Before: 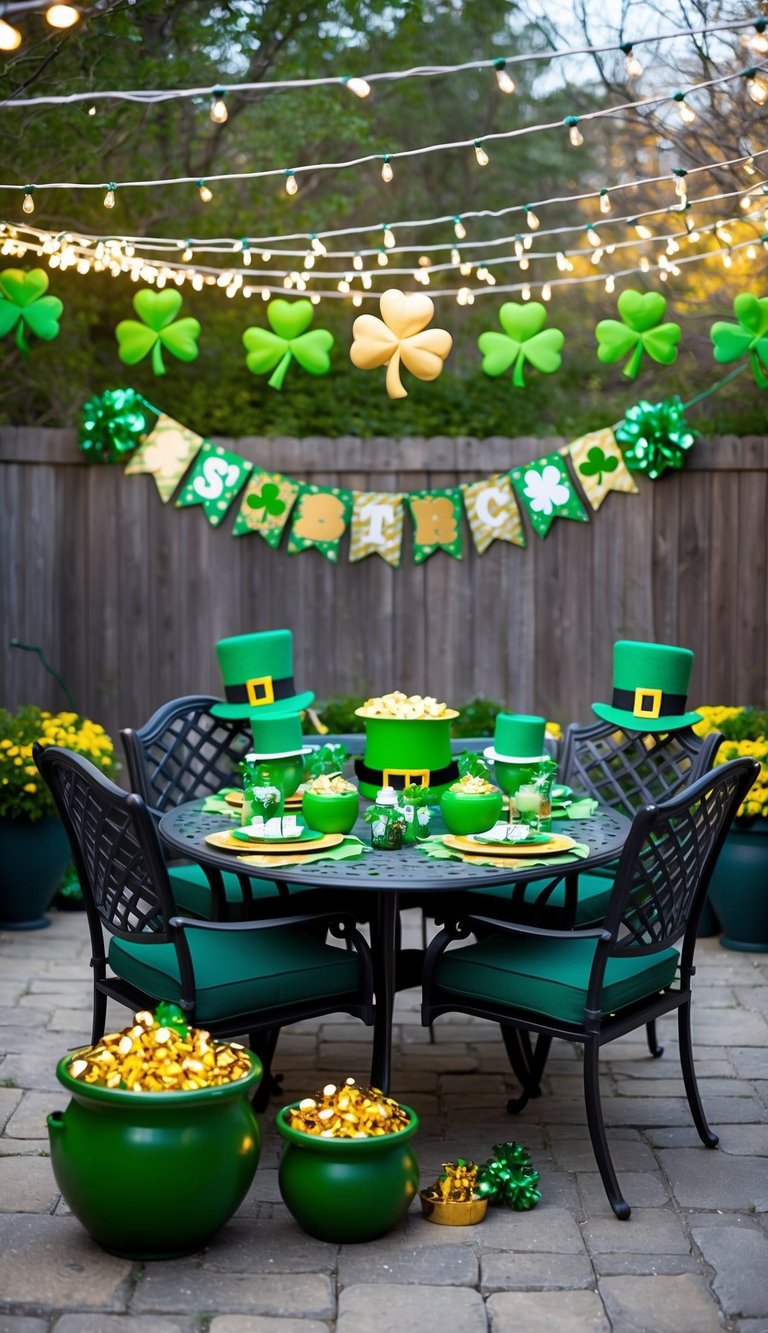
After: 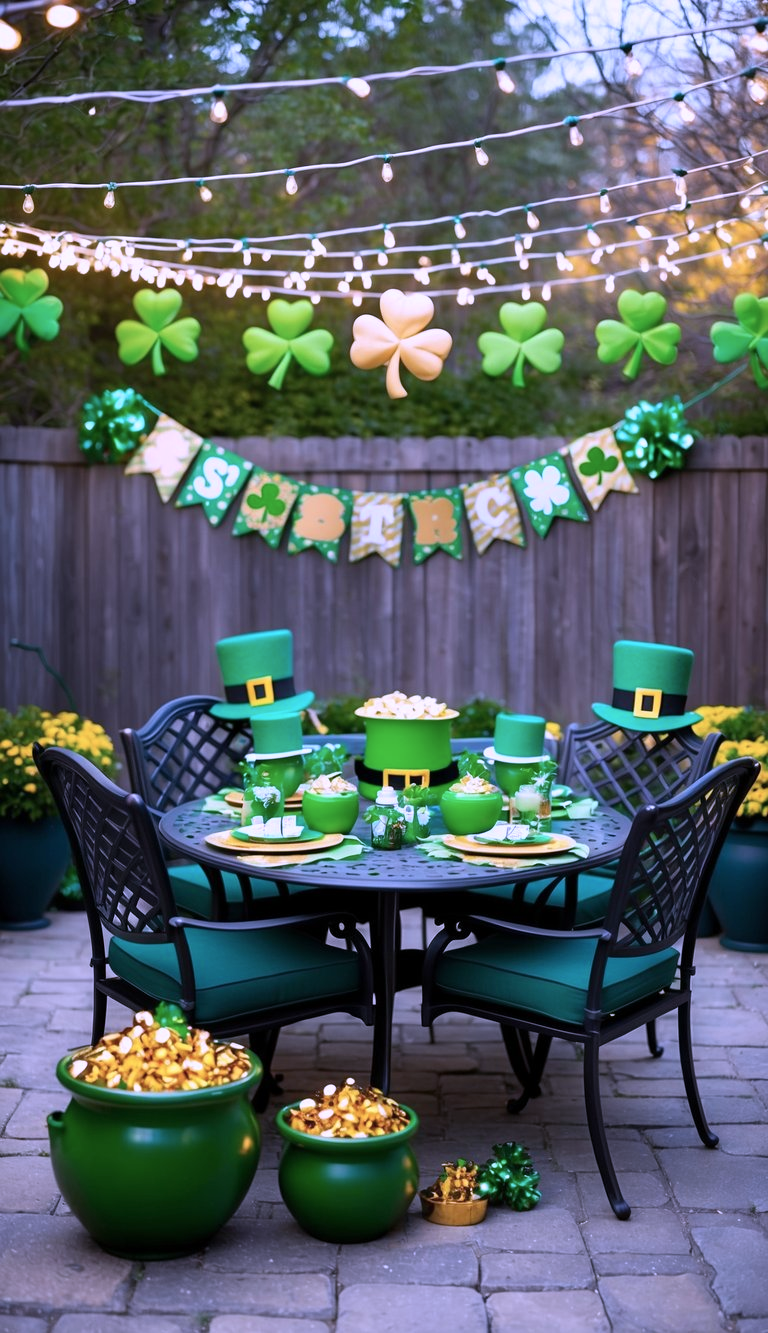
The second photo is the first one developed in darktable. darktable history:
color correction: highlights a* 15.46, highlights b* -20.56
white balance: red 0.931, blue 1.11
